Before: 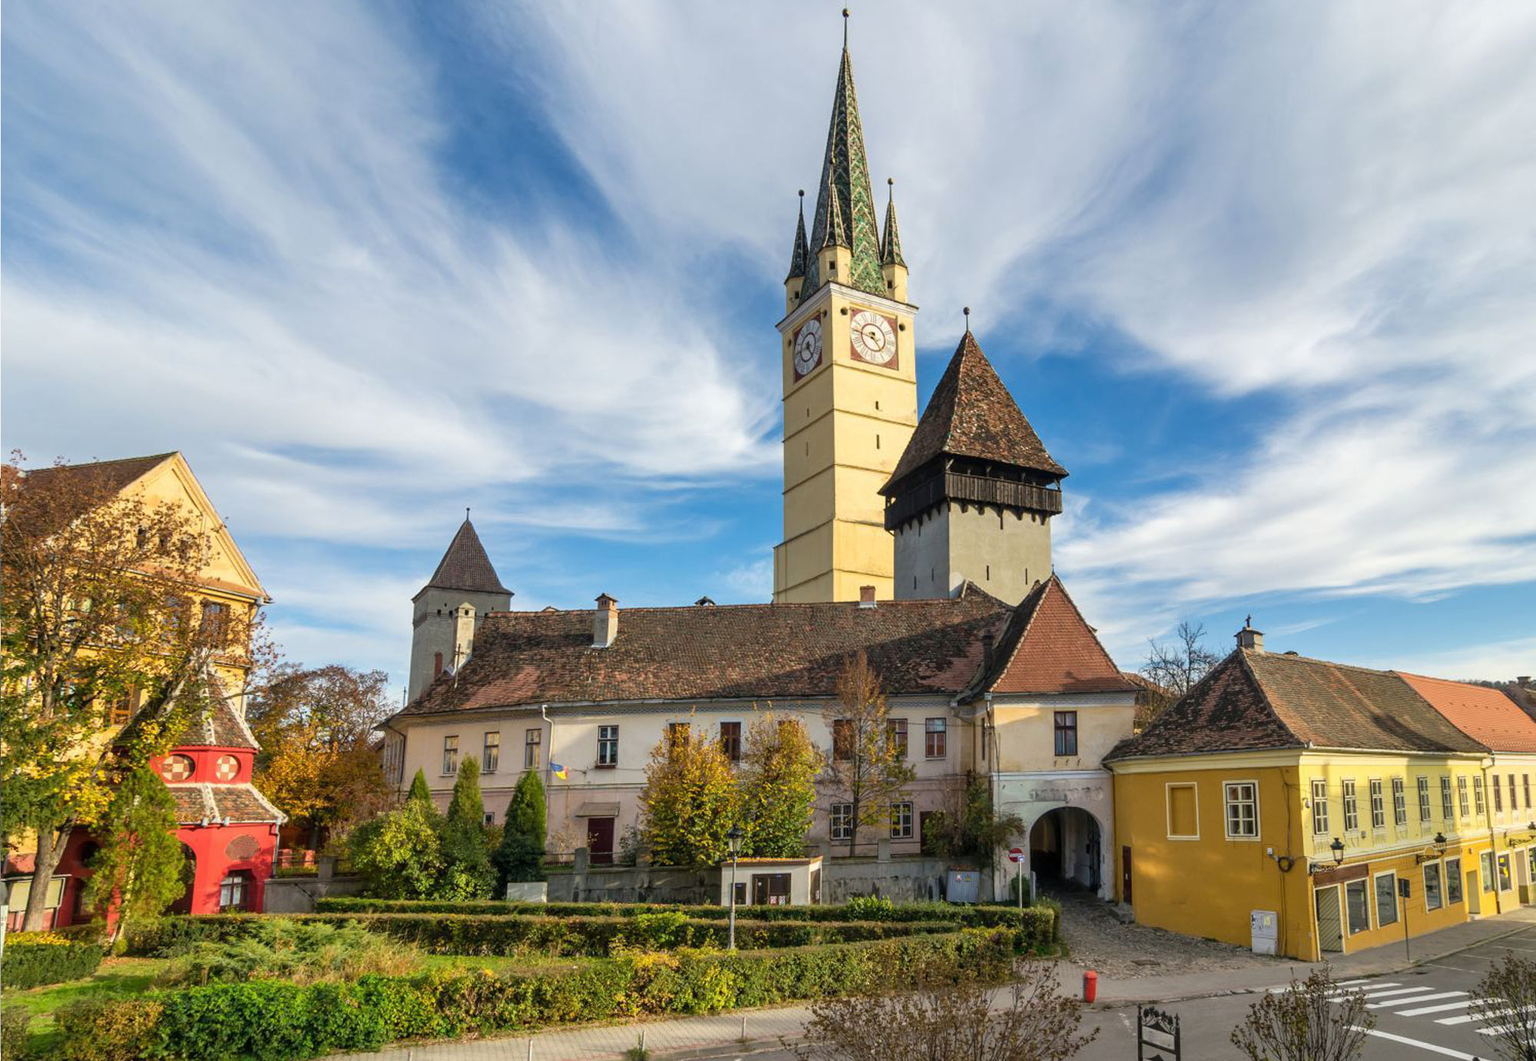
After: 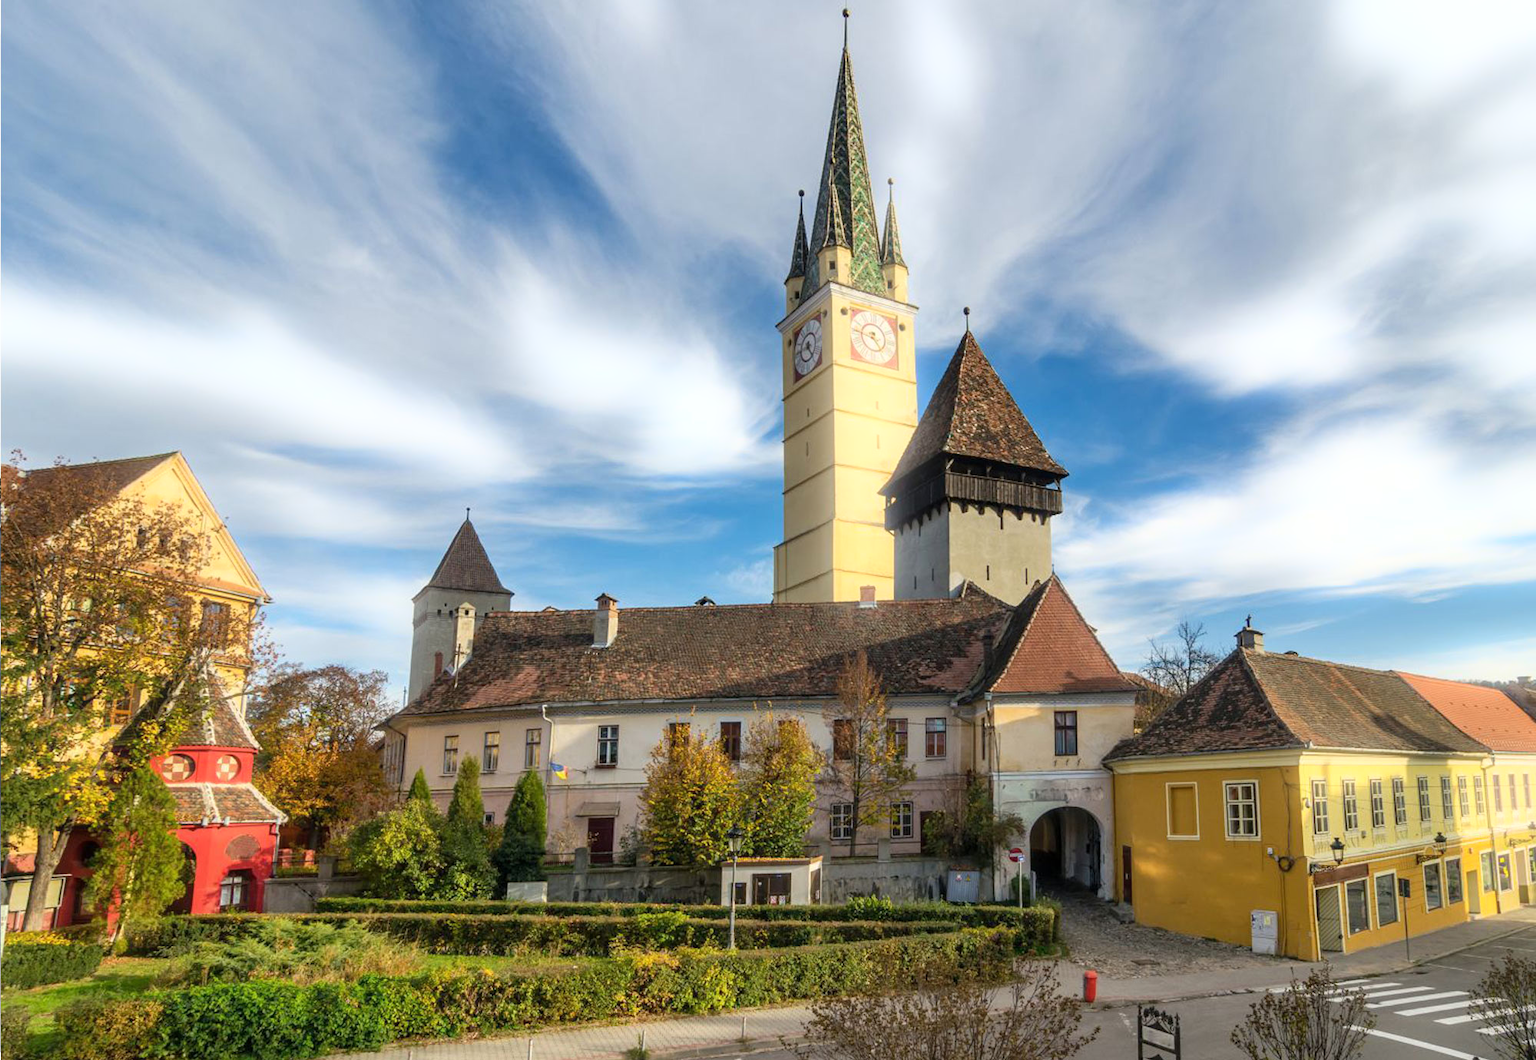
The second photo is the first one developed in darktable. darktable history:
bloom: size 5%, threshold 95%, strength 15%
white balance: emerald 1
